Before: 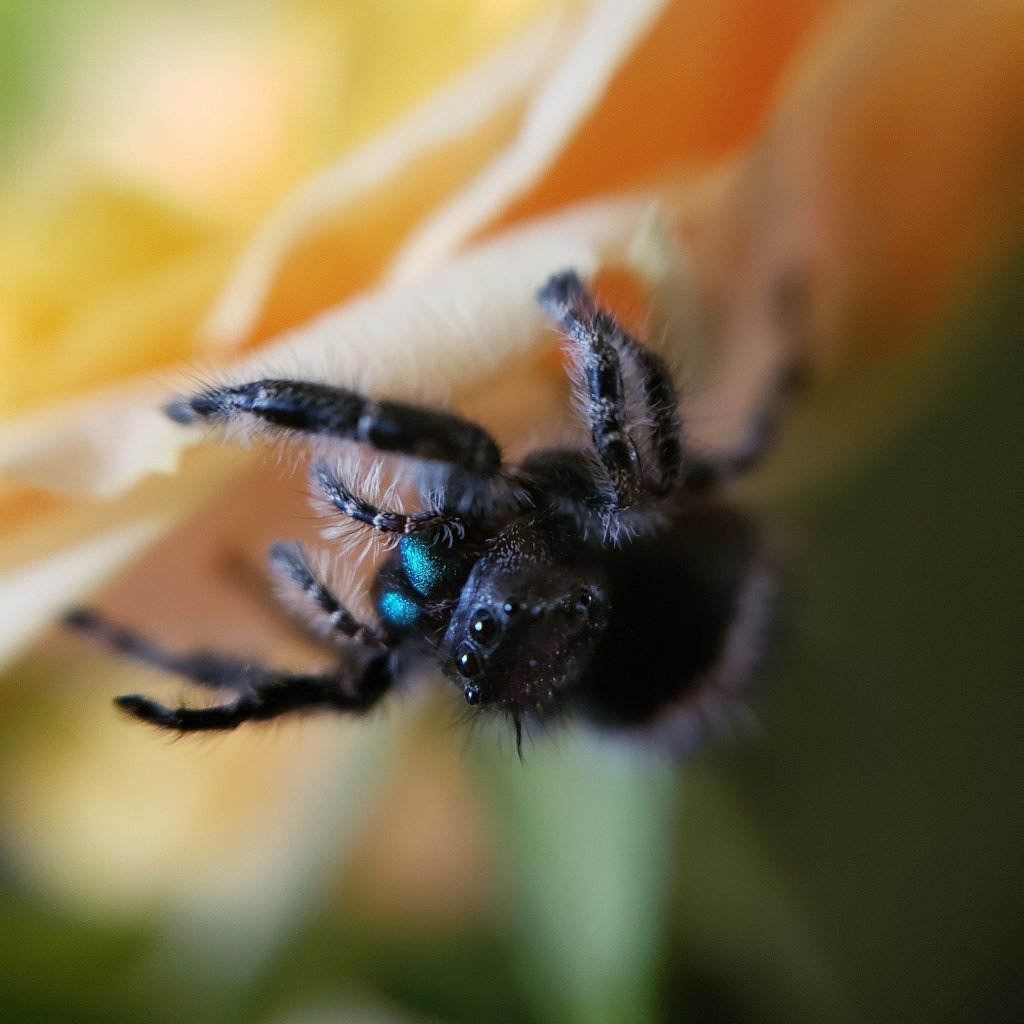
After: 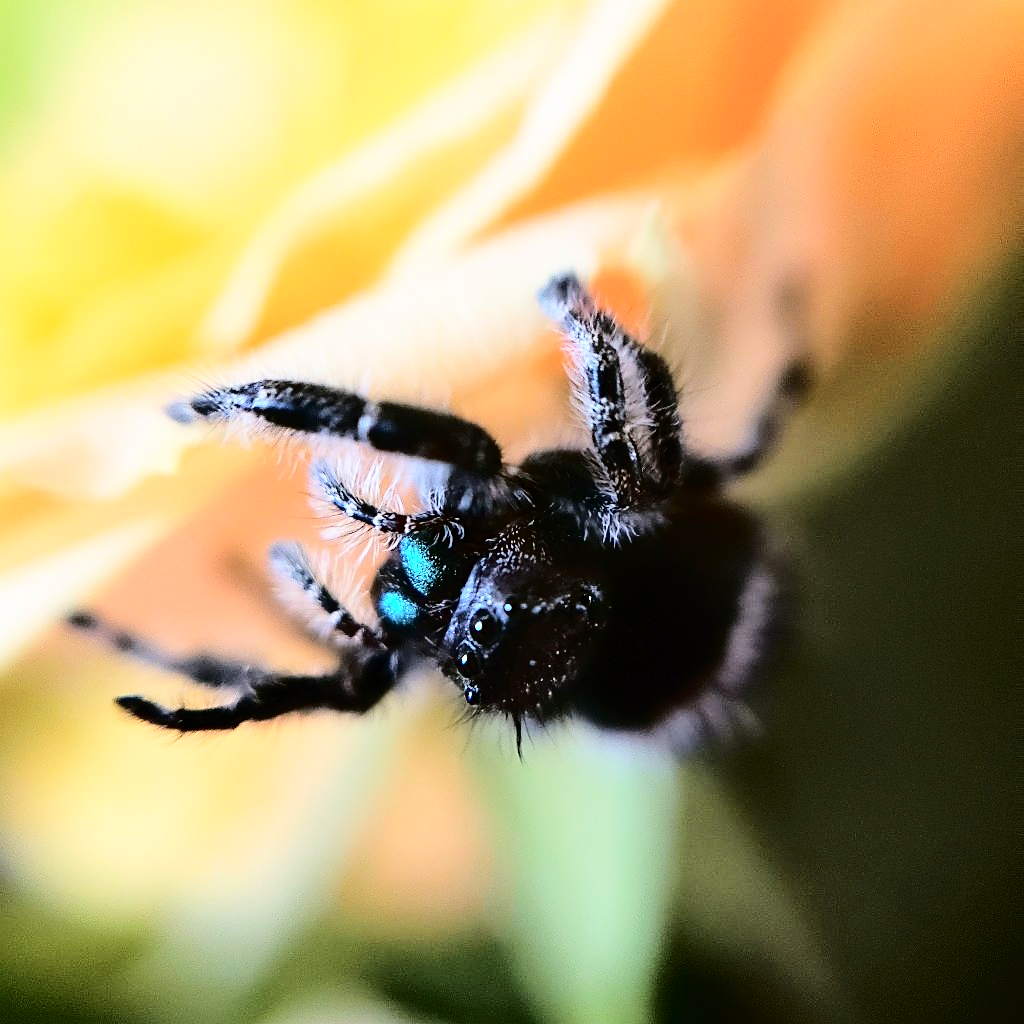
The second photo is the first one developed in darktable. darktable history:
base curve: curves: ch0 [(0, 0) (0.032, 0.037) (0.105, 0.228) (0.435, 0.76) (0.856, 0.983) (1, 1)]
tone curve: curves: ch0 [(0, 0) (0.003, 0.002) (0.011, 0.006) (0.025, 0.012) (0.044, 0.021) (0.069, 0.027) (0.1, 0.035) (0.136, 0.06) (0.177, 0.108) (0.224, 0.173) (0.277, 0.26) (0.335, 0.353) (0.399, 0.453) (0.468, 0.555) (0.543, 0.641) (0.623, 0.724) (0.709, 0.792) (0.801, 0.857) (0.898, 0.918) (1, 1)], color space Lab, independent channels, preserve colors none
sharpen: on, module defaults
exposure: black level correction 0, exposure 0.199 EV, compensate highlight preservation false
